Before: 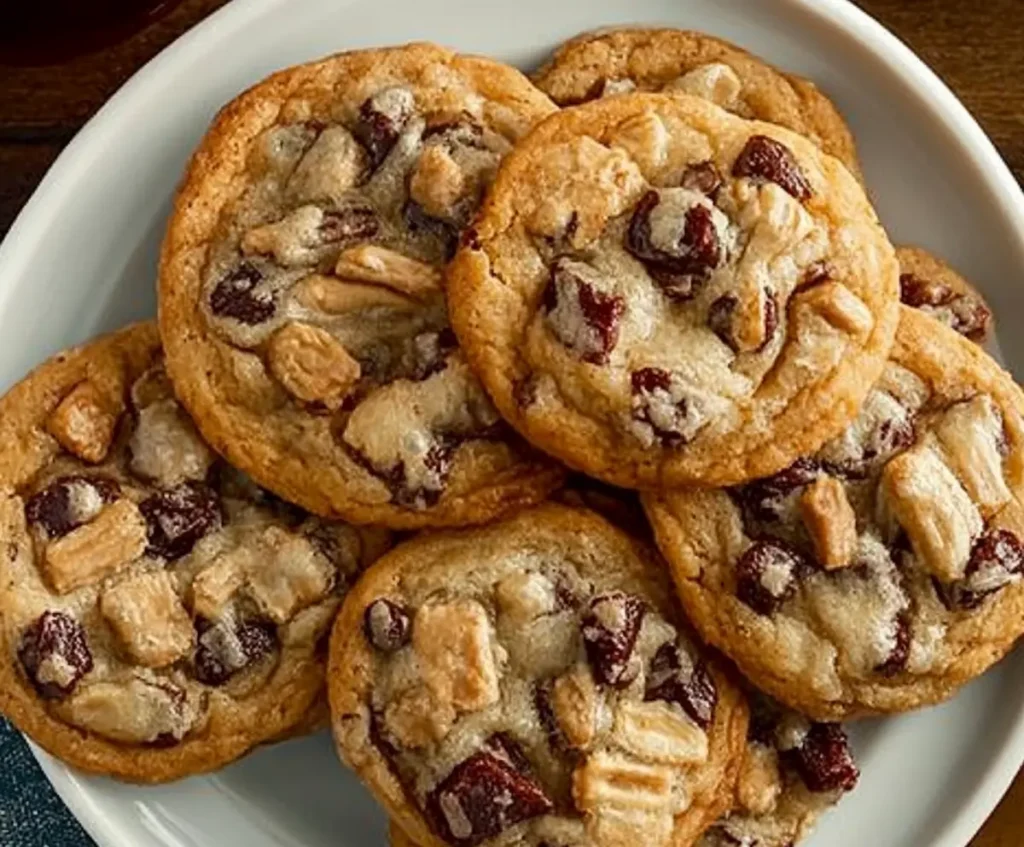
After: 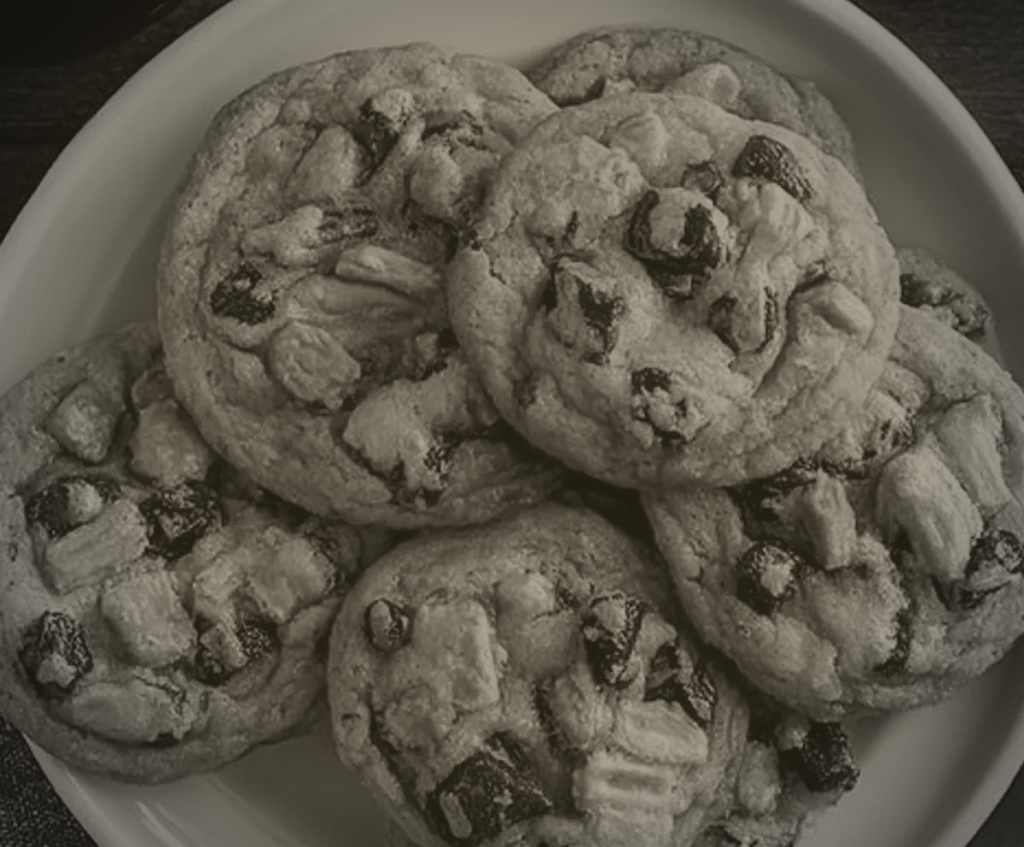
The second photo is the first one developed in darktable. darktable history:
color balance rgb: linear chroma grading › global chroma 15%, perceptual saturation grading › global saturation 30%
vignetting: fall-off start 71.74%
colorize: hue 41.44°, saturation 22%, source mix 60%, lightness 10.61%
